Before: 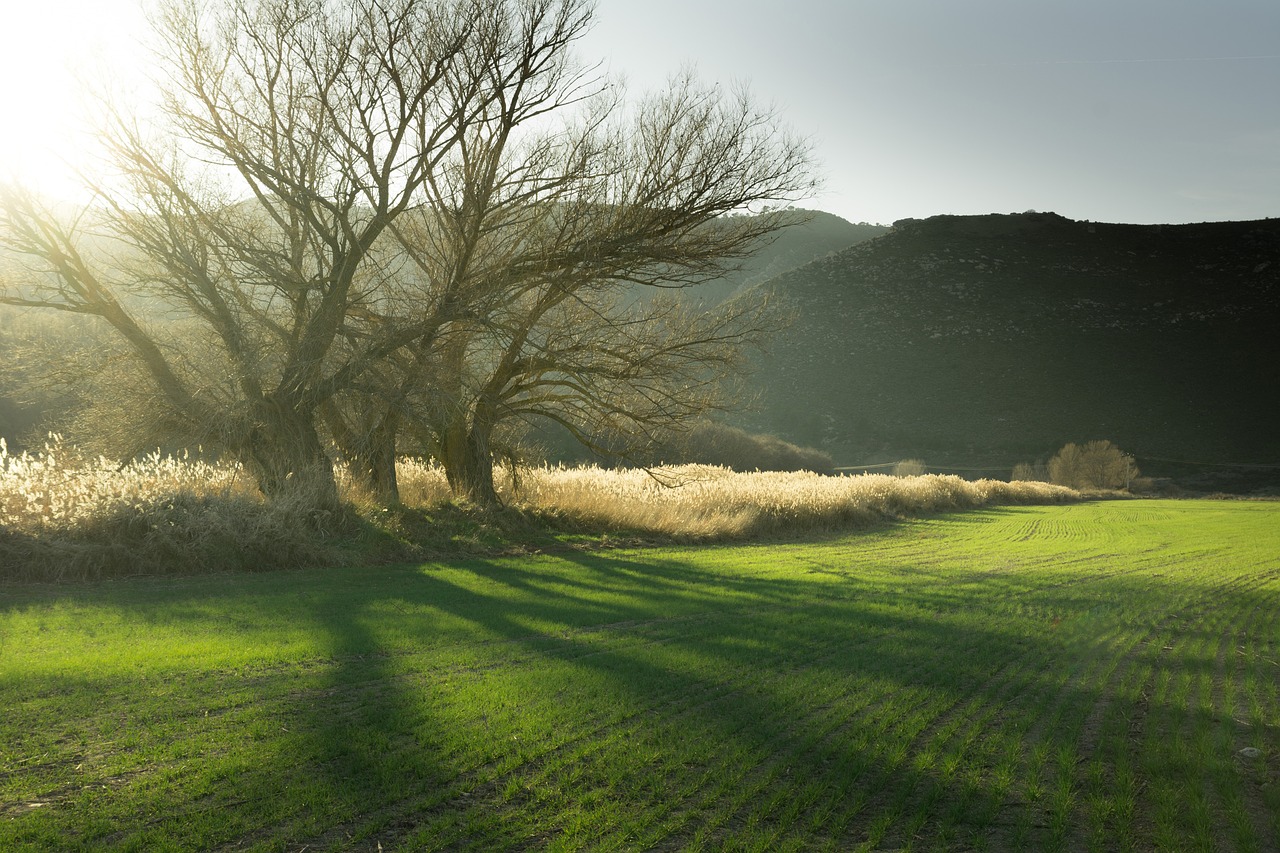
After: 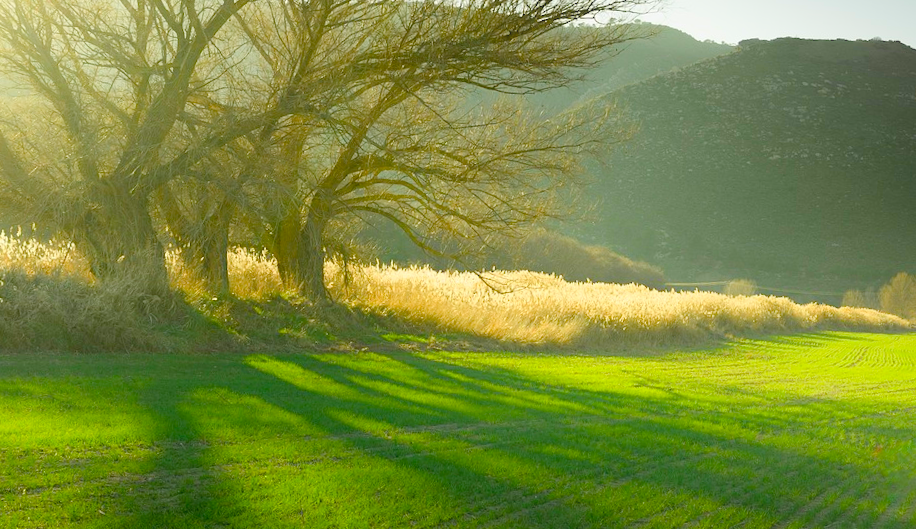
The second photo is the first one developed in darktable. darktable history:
crop and rotate: angle -3.37°, left 9.79%, top 20.73%, right 12.42%, bottom 11.82%
contrast brightness saturation: contrast 0.07, brightness 0.18, saturation 0.4
bloom: threshold 82.5%, strength 16.25%
color balance rgb: perceptual saturation grading › global saturation 20%, perceptual saturation grading › highlights -25%, perceptual saturation grading › shadows 50%
